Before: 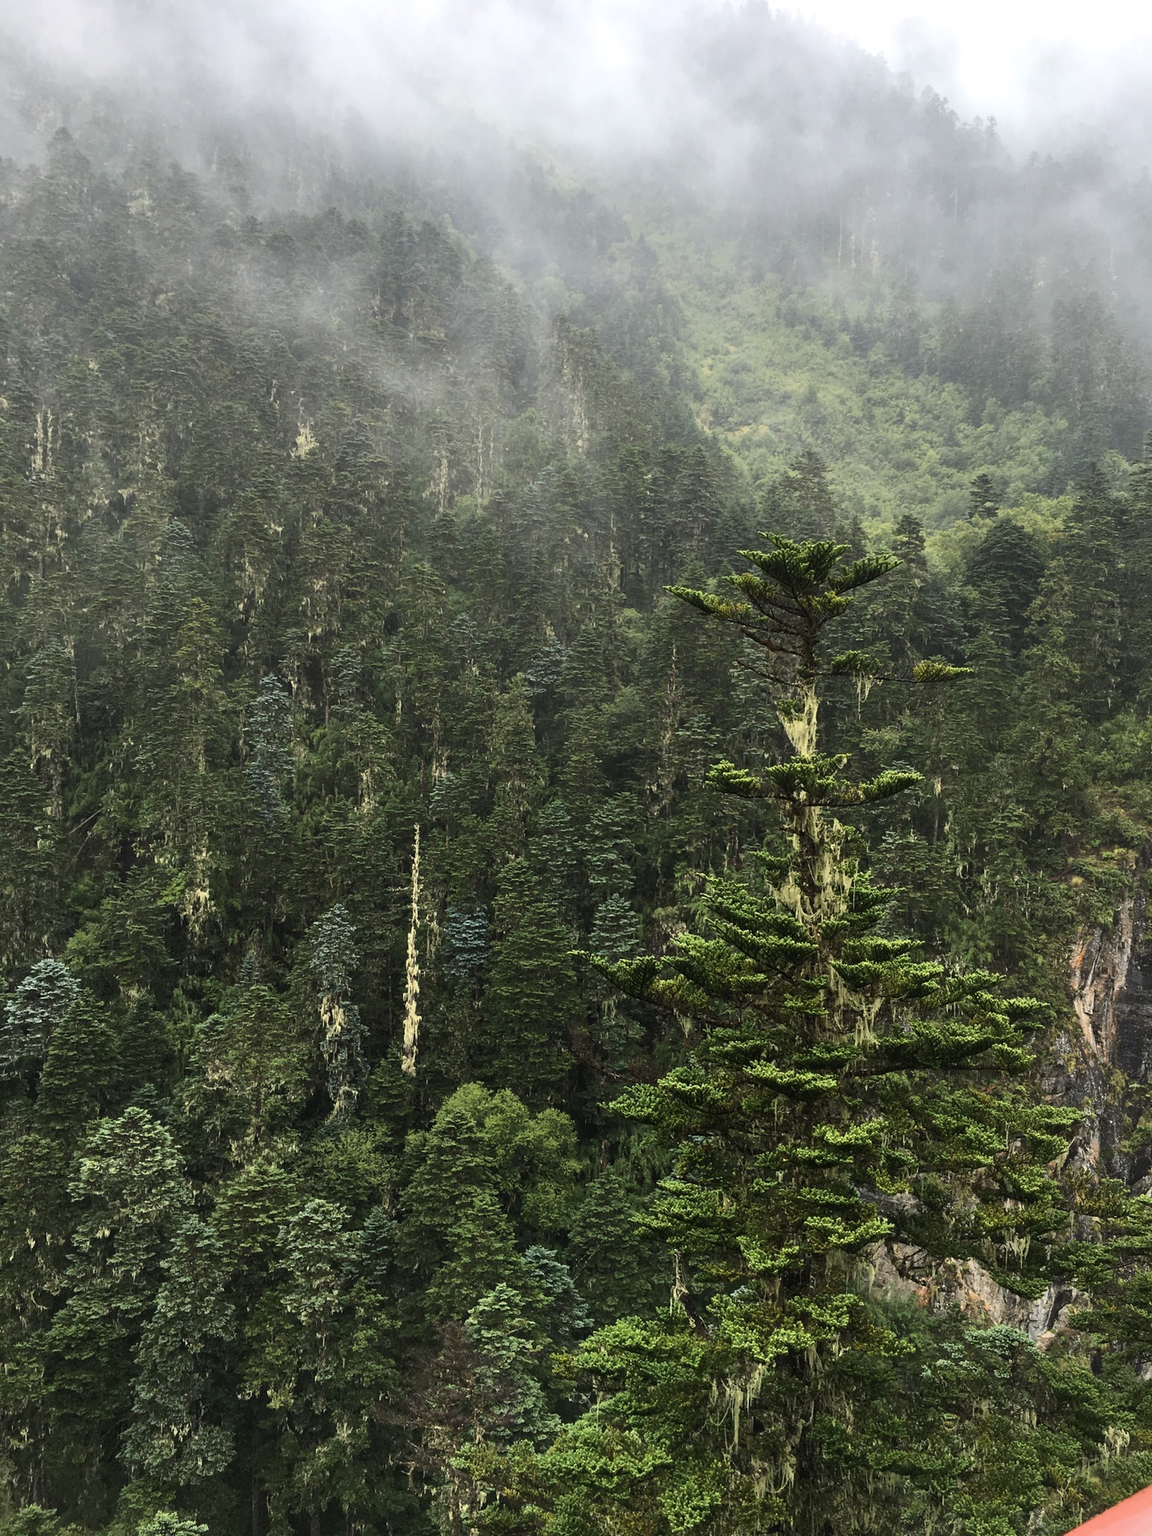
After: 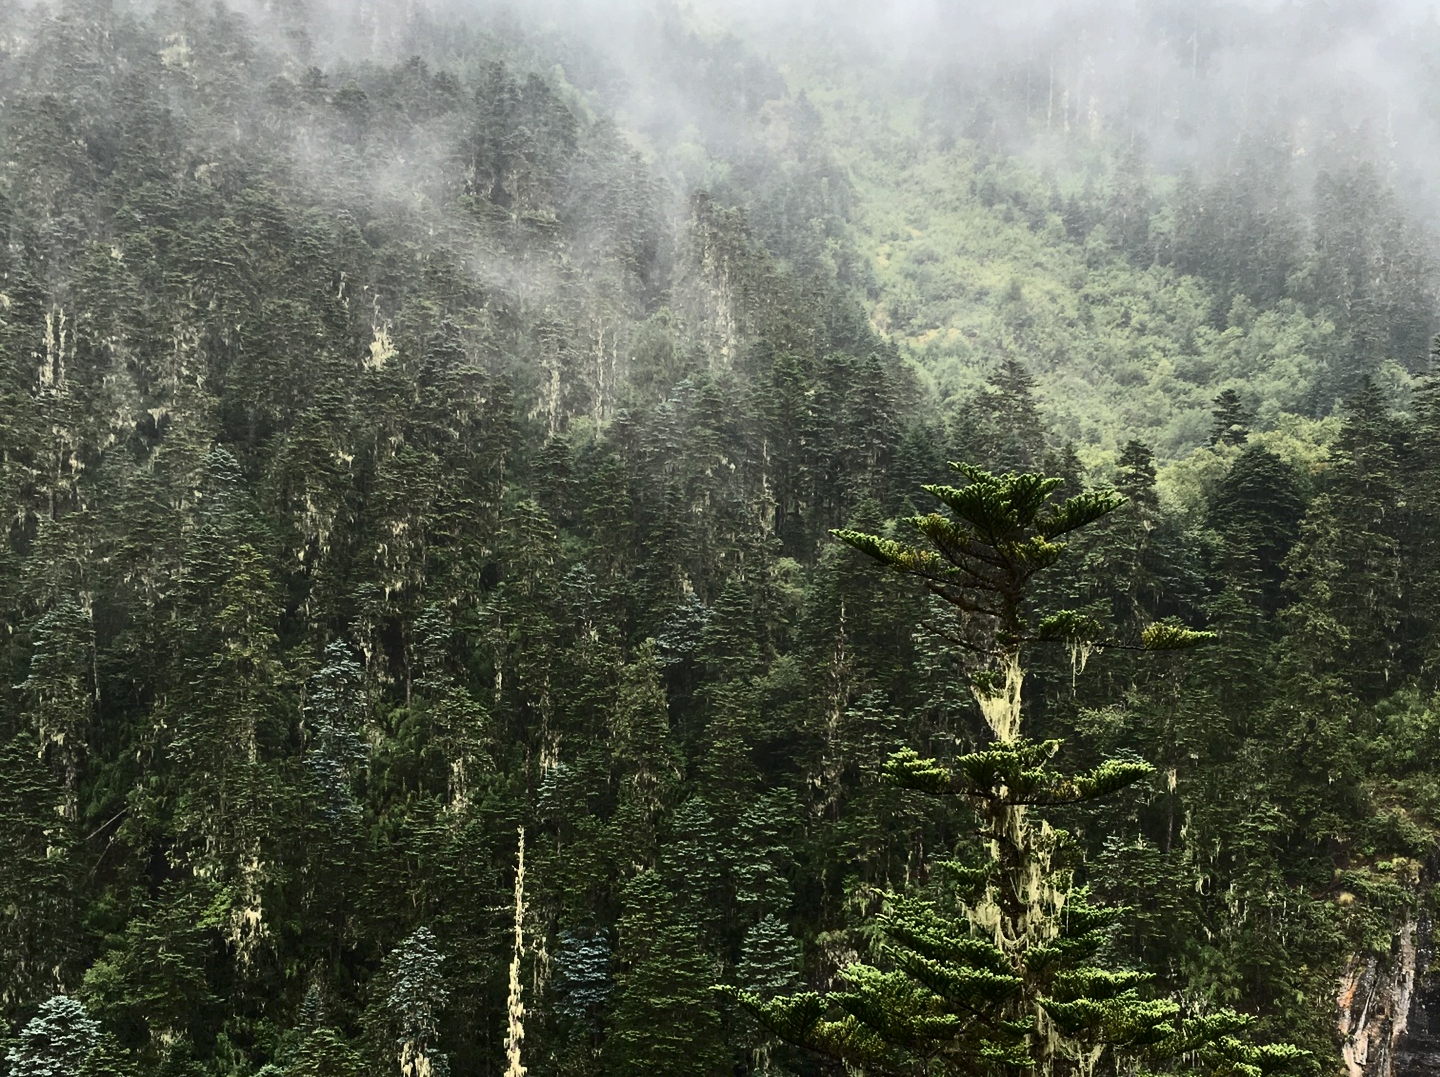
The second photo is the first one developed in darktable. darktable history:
crop and rotate: top 10.605%, bottom 33.274%
contrast brightness saturation: contrast 0.28
